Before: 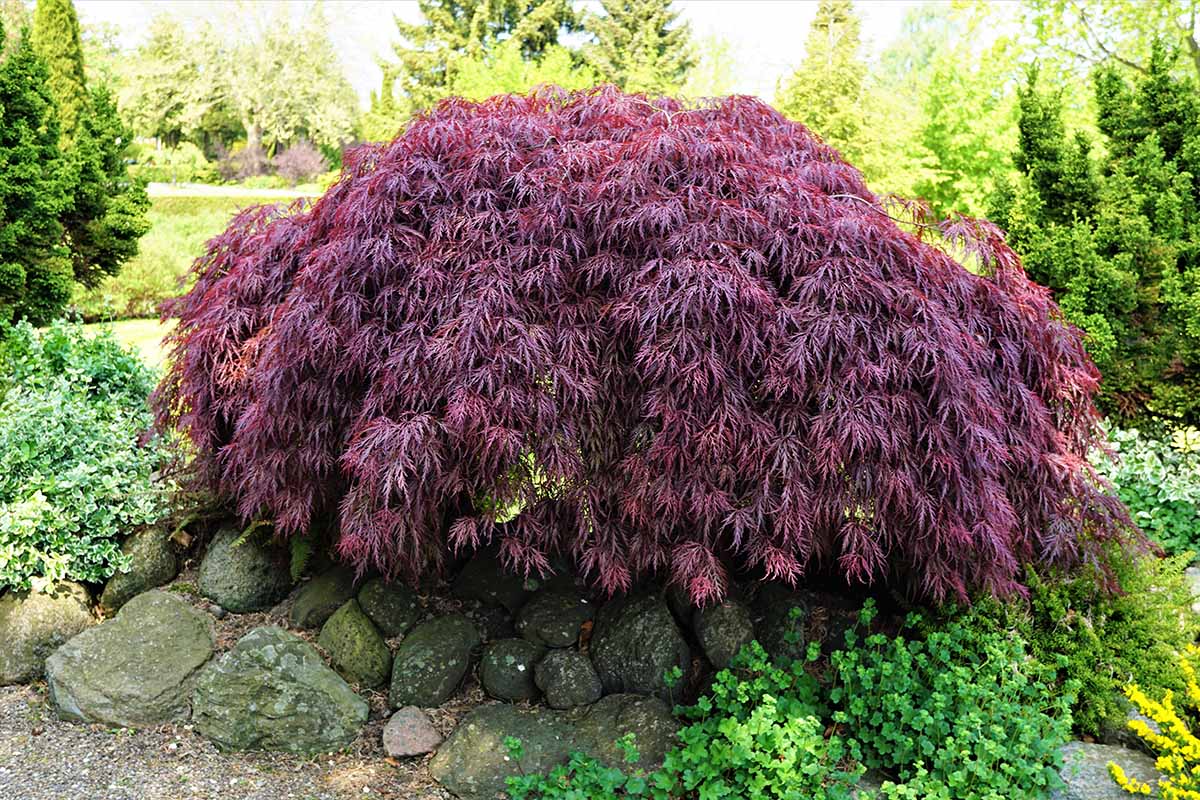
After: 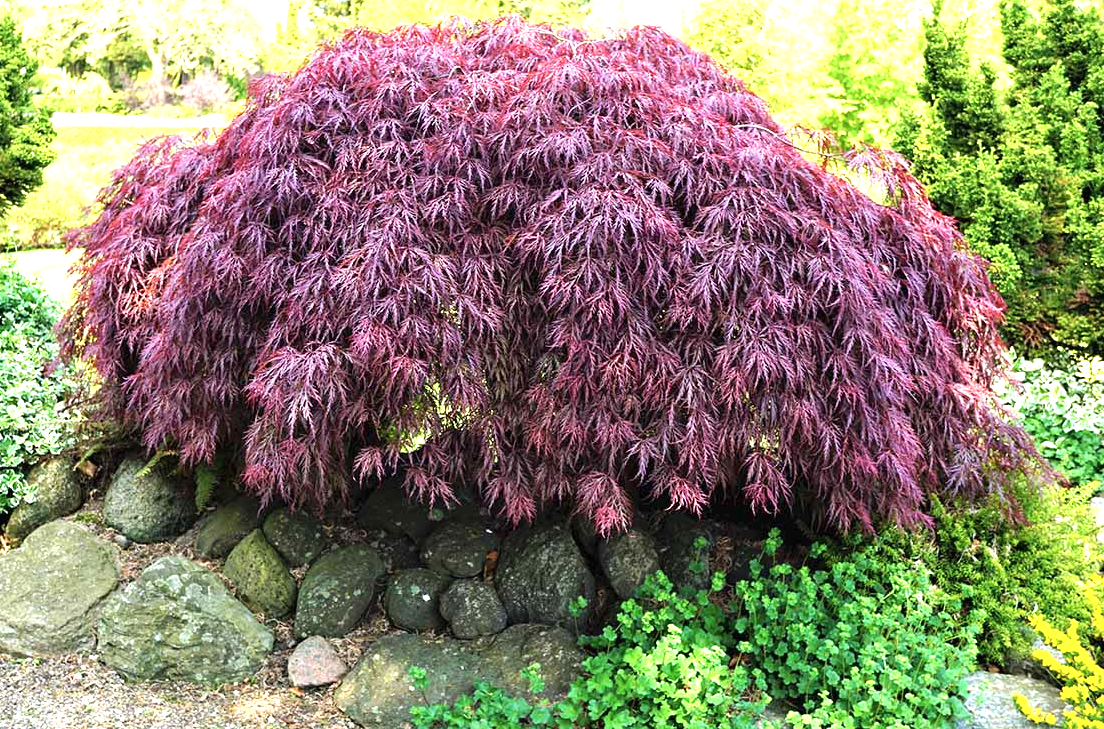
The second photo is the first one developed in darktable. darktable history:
exposure: black level correction 0, exposure 0.949 EV, compensate highlight preservation false
contrast brightness saturation: saturation -0.046
crop and rotate: left 7.934%, top 8.867%
